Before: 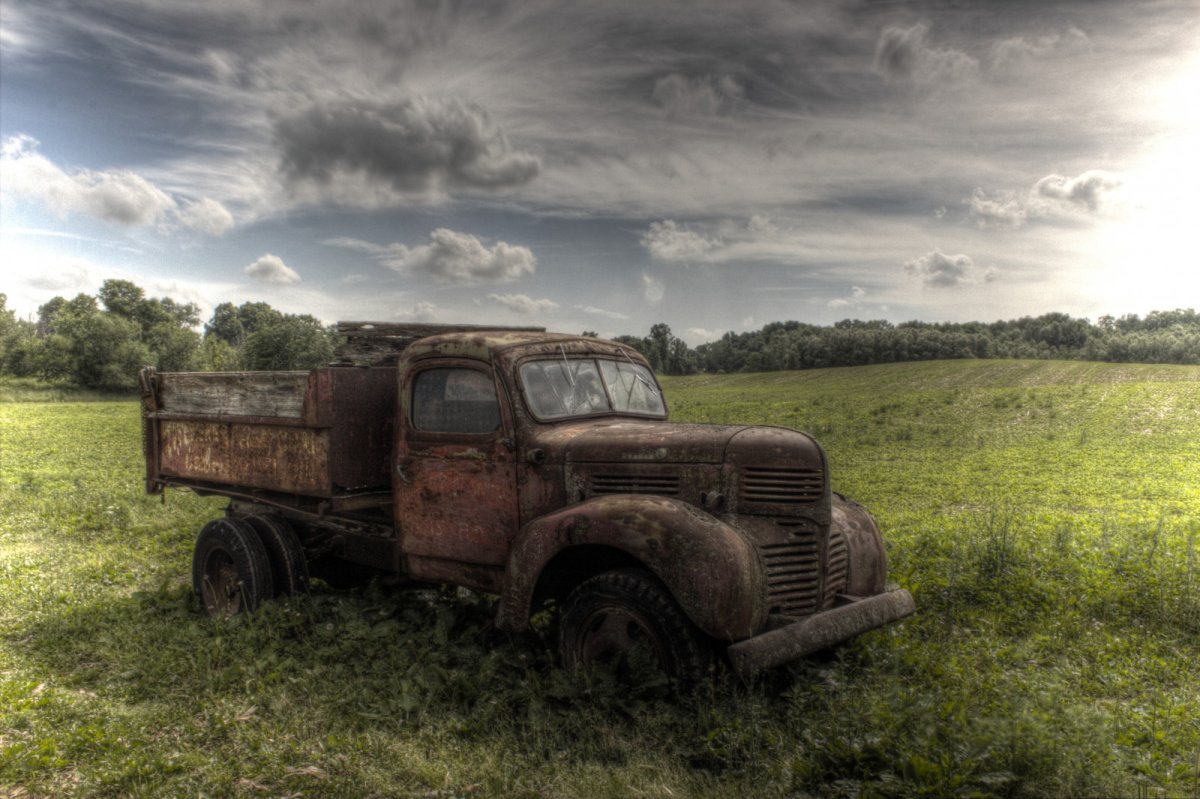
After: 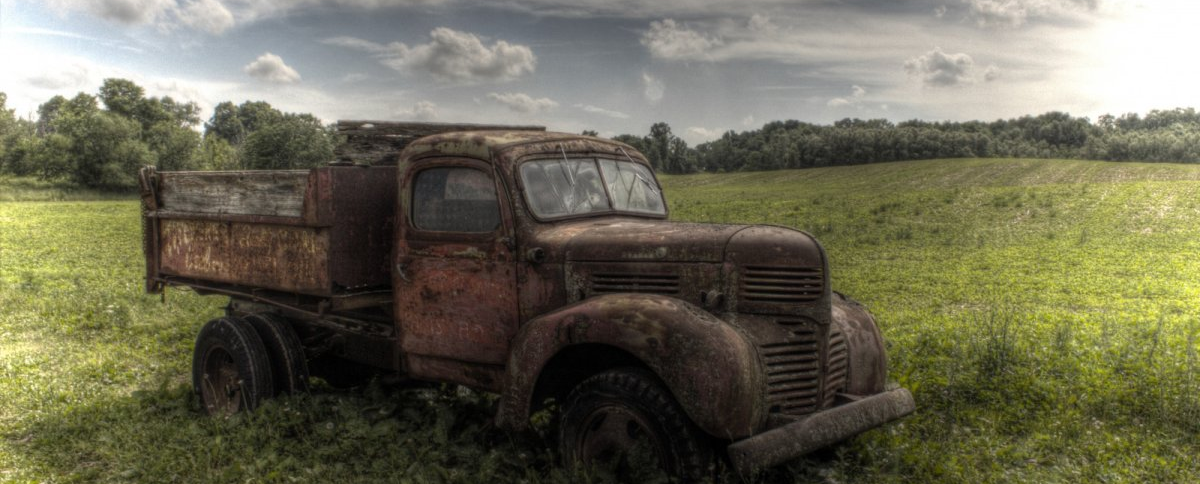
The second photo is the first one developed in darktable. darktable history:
crop and rotate: top 25.28%, bottom 14.048%
